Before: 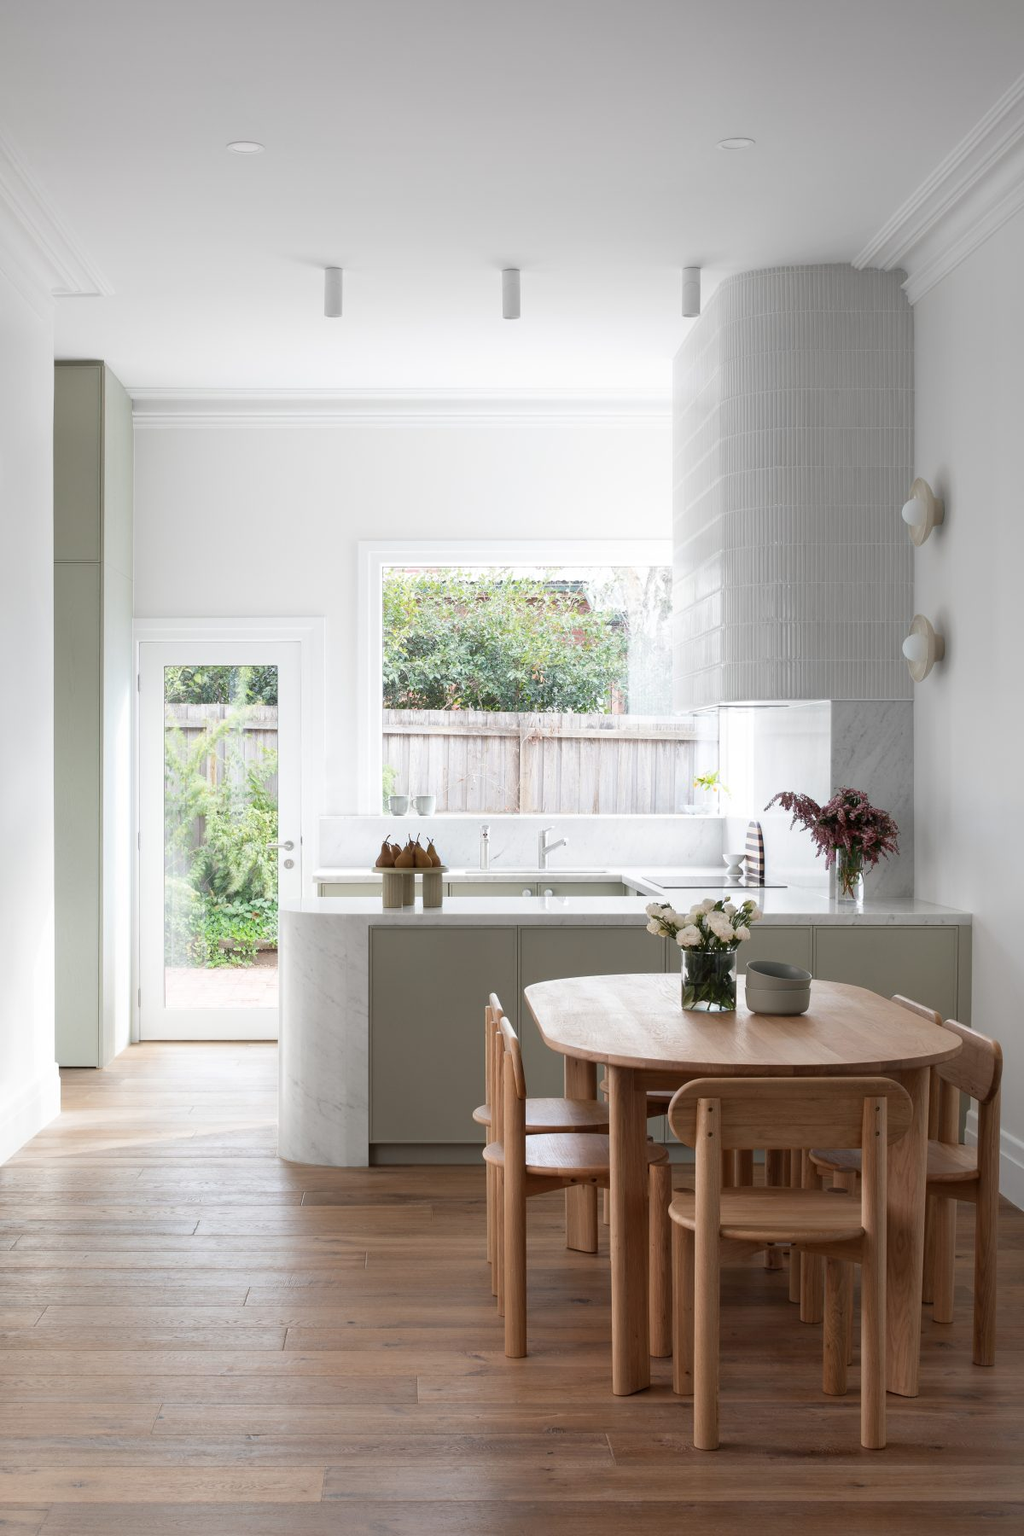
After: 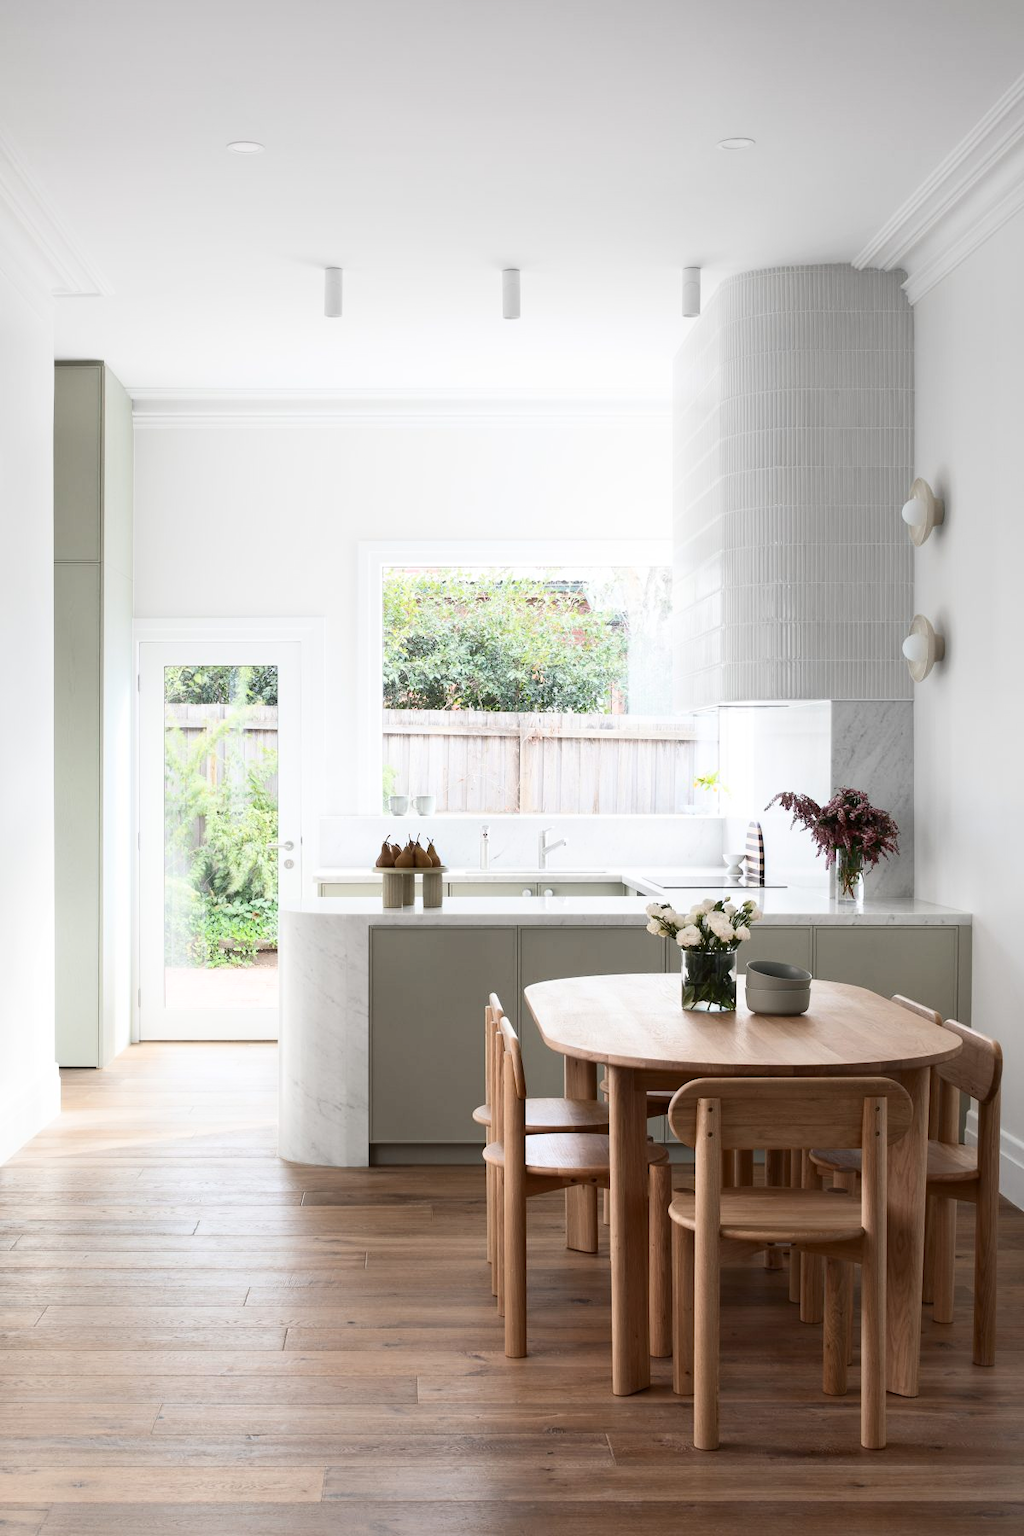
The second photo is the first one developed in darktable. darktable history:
contrast brightness saturation: contrast 0.244, brightness 0.088
